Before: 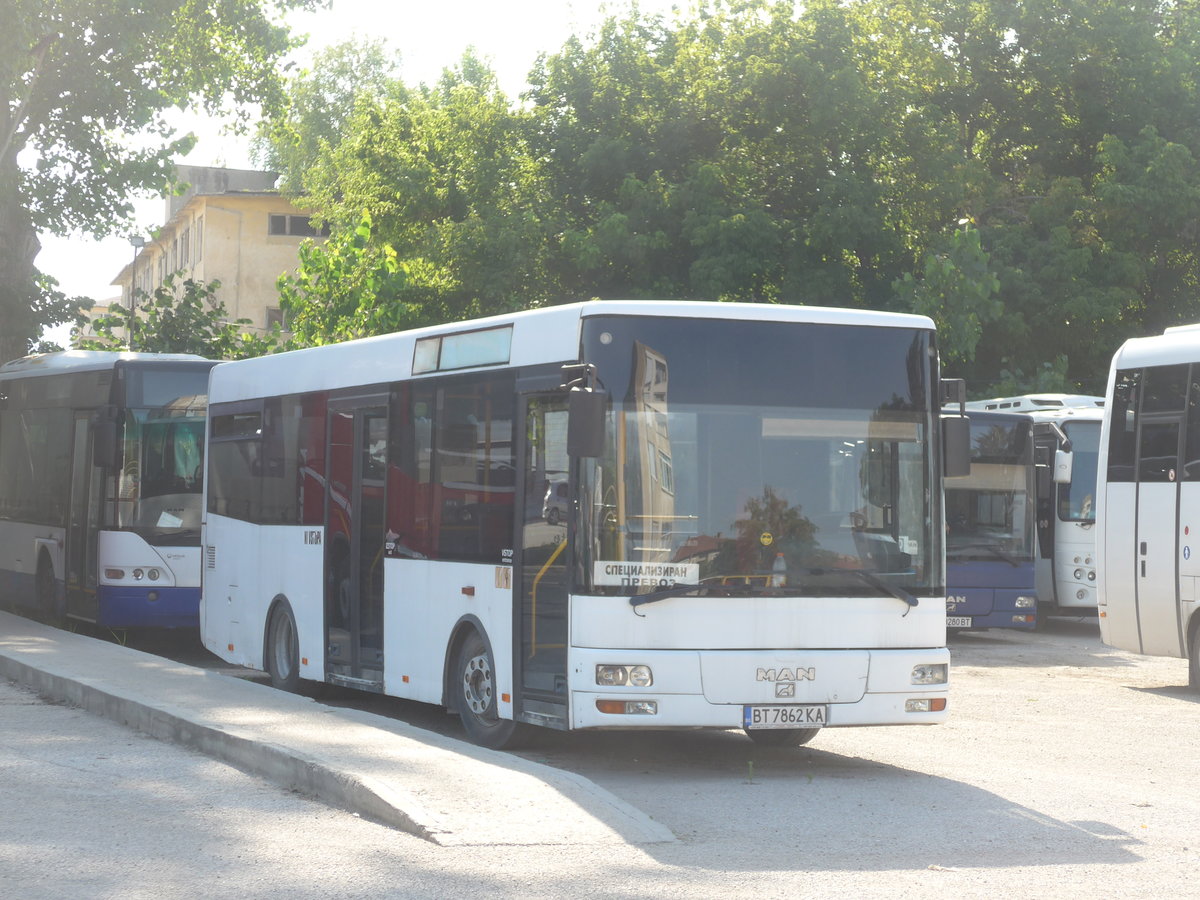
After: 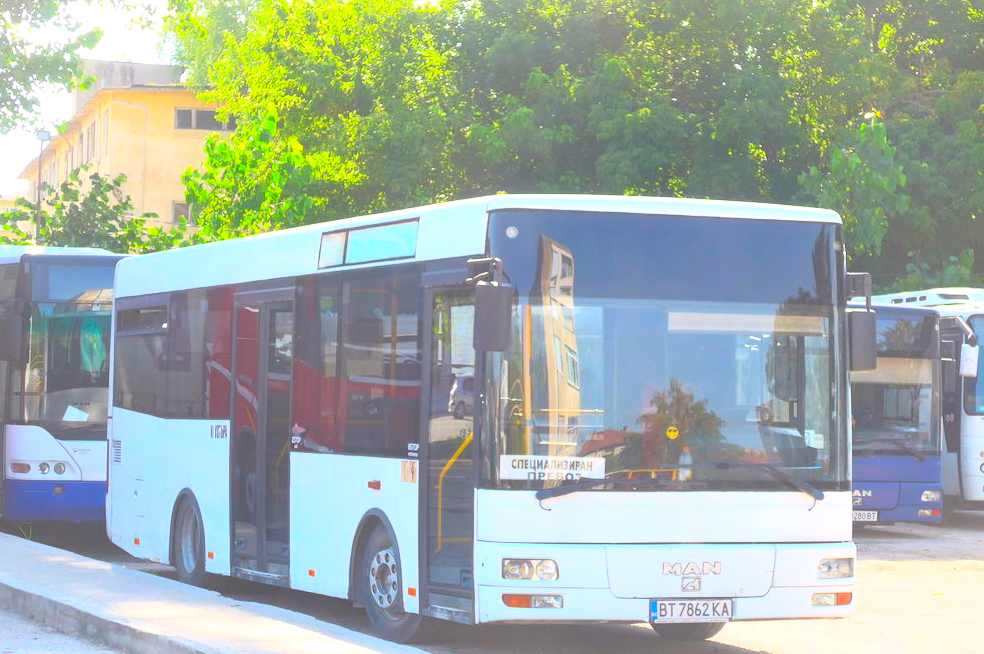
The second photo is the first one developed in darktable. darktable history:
exposure: black level correction -0.041, exposure 0.064 EV, compensate highlight preservation false
color correction: highlights a* 1.59, highlights b* -1.7, saturation 2.48
base curve: curves: ch0 [(0, 0) (0.005, 0.002) (0.193, 0.295) (0.399, 0.664) (0.75, 0.928) (1, 1)]
local contrast: mode bilateral grid, contrast 20, coarseness 50, detail 120%, midtone range 0.2
contrast equalizer: y [[0.5 ×6], [0.5 ×6], [0.5, 0.5, 0.501, 0.545, 0.707, 0.863], [0 ×6], [0 ×6]]
crop: left 7.856%, top 11.836%, right 10.12%, bottom 15.387%
